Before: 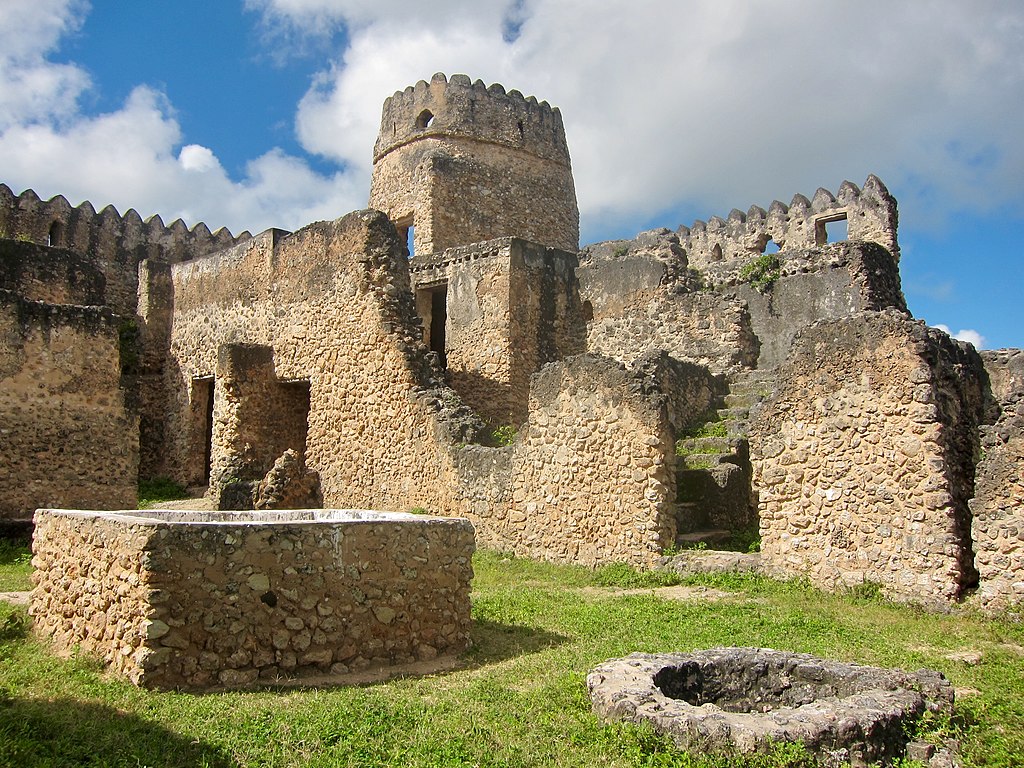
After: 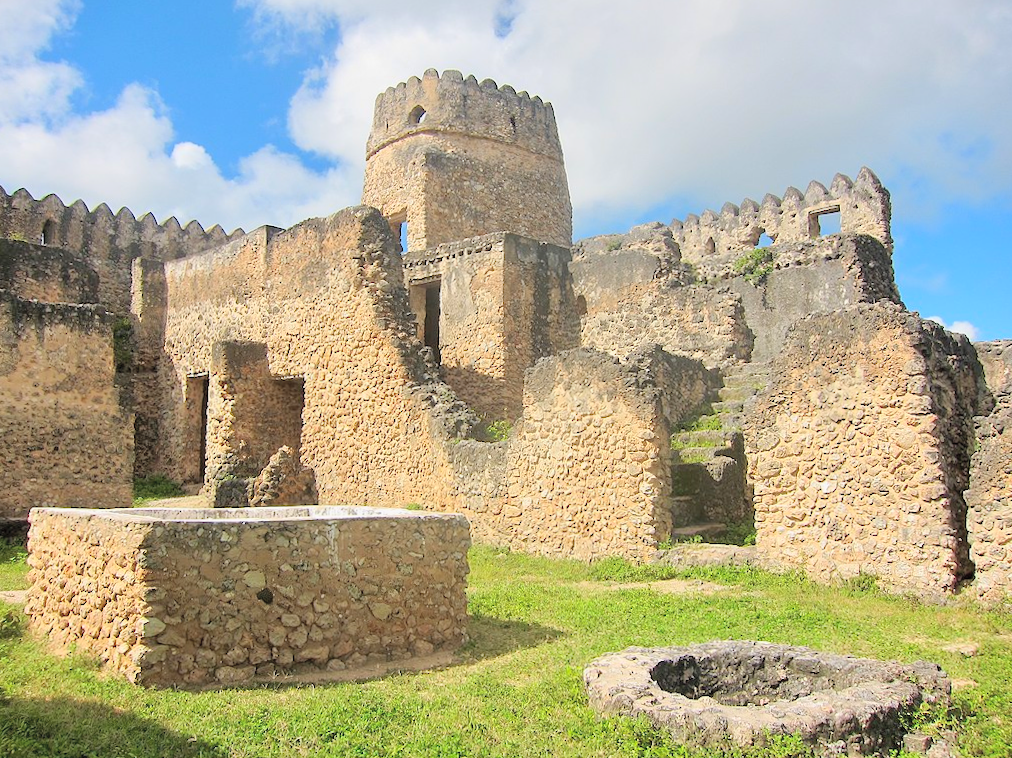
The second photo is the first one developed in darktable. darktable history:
rotate and perspective: rotation -0.45°, automatic cropping original format, crop left 0.008, crop right 0.992, crop top 0.012, crop bottom 0.988
global tonemap: drago (0.7, 100)
exposure: black level correction 0, exposure 0.7 EV, compensate exposure bias true, compensate highlight preservation false
